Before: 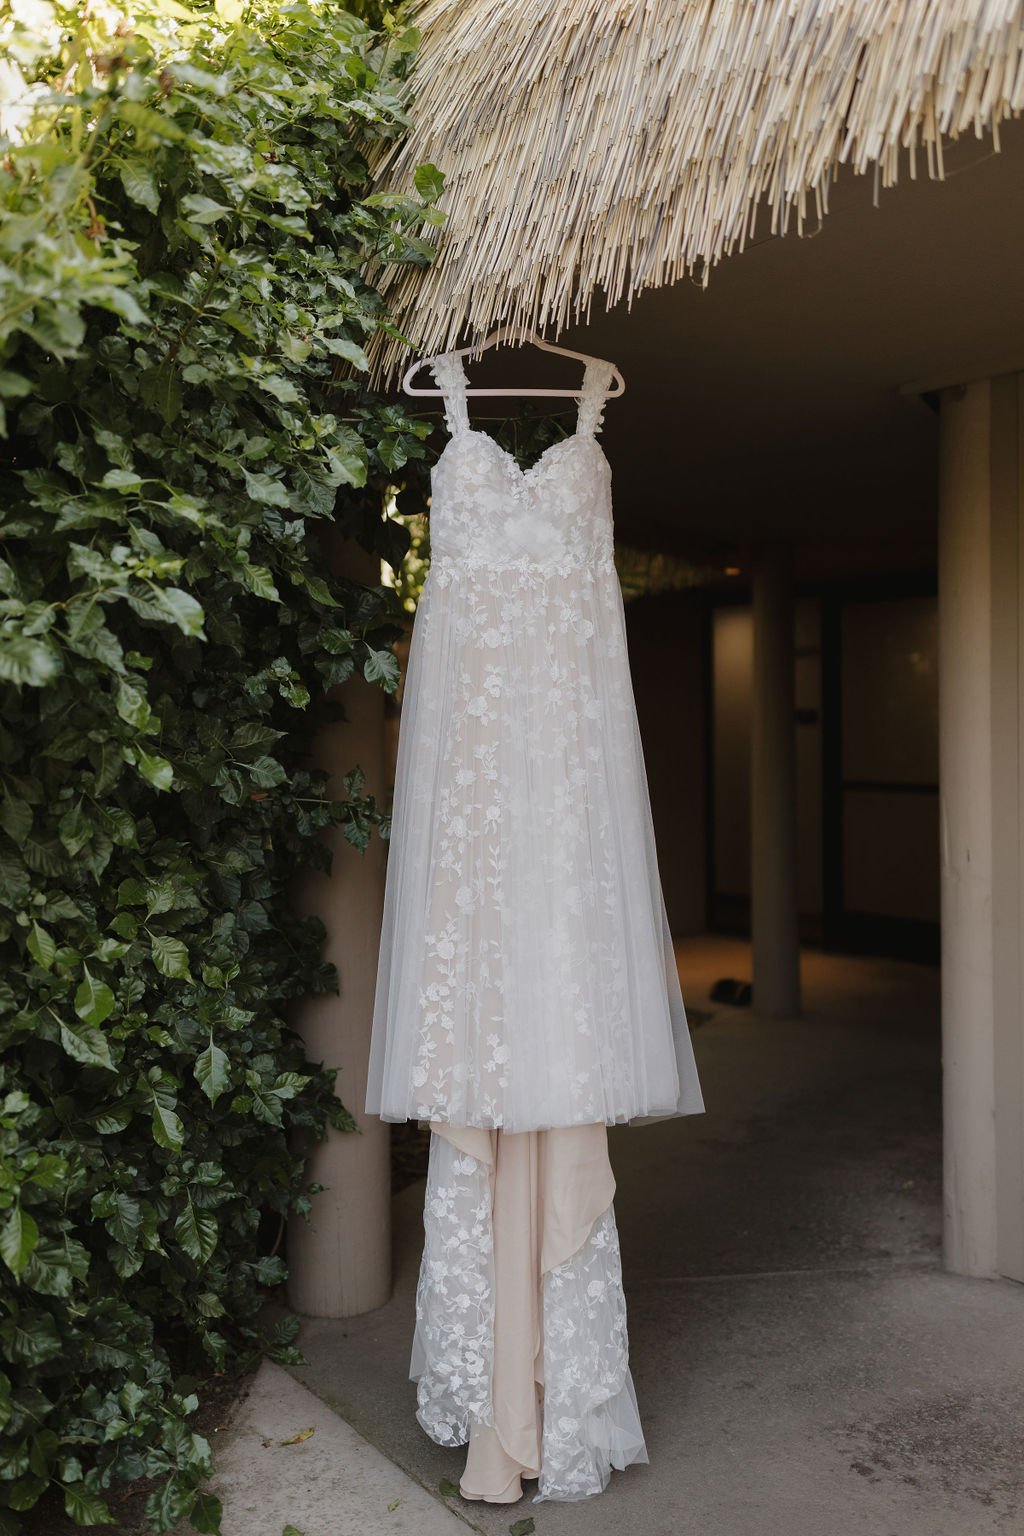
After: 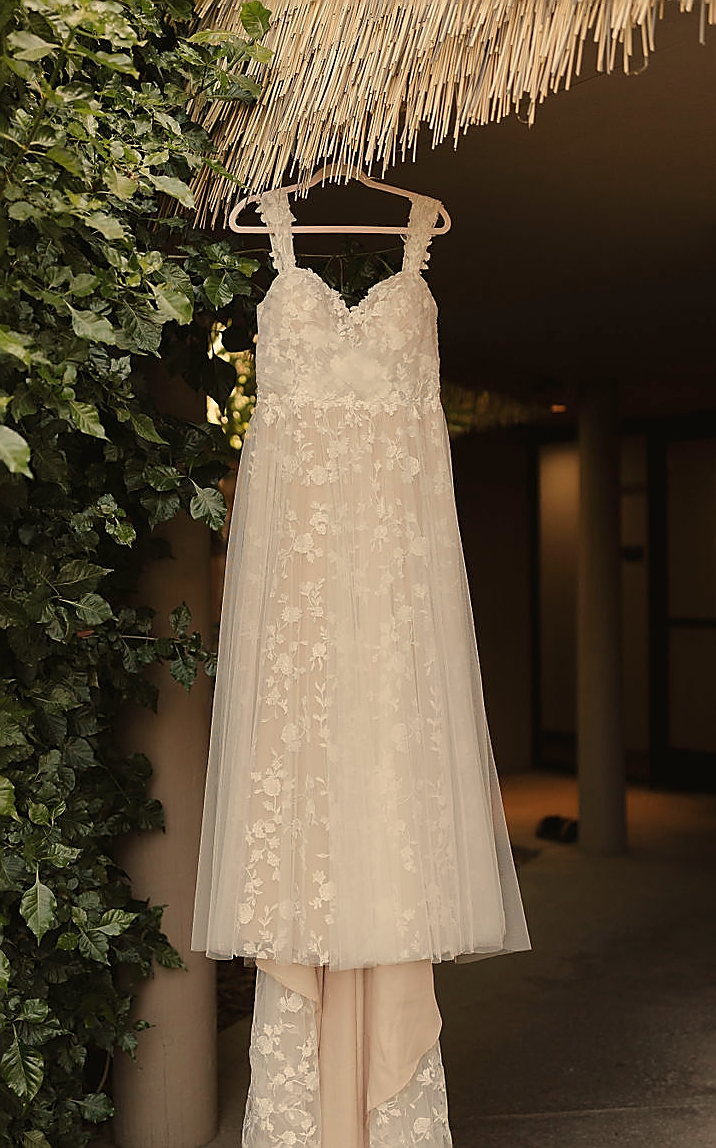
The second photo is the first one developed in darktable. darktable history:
white balance: red 1.123, blue 0.83
sharpen: radius 1.4, amount 1.25, threshold 0.7
crop and rotate: left 17.046%, top 10.659%, right 12.989%, bottom 14.553%
